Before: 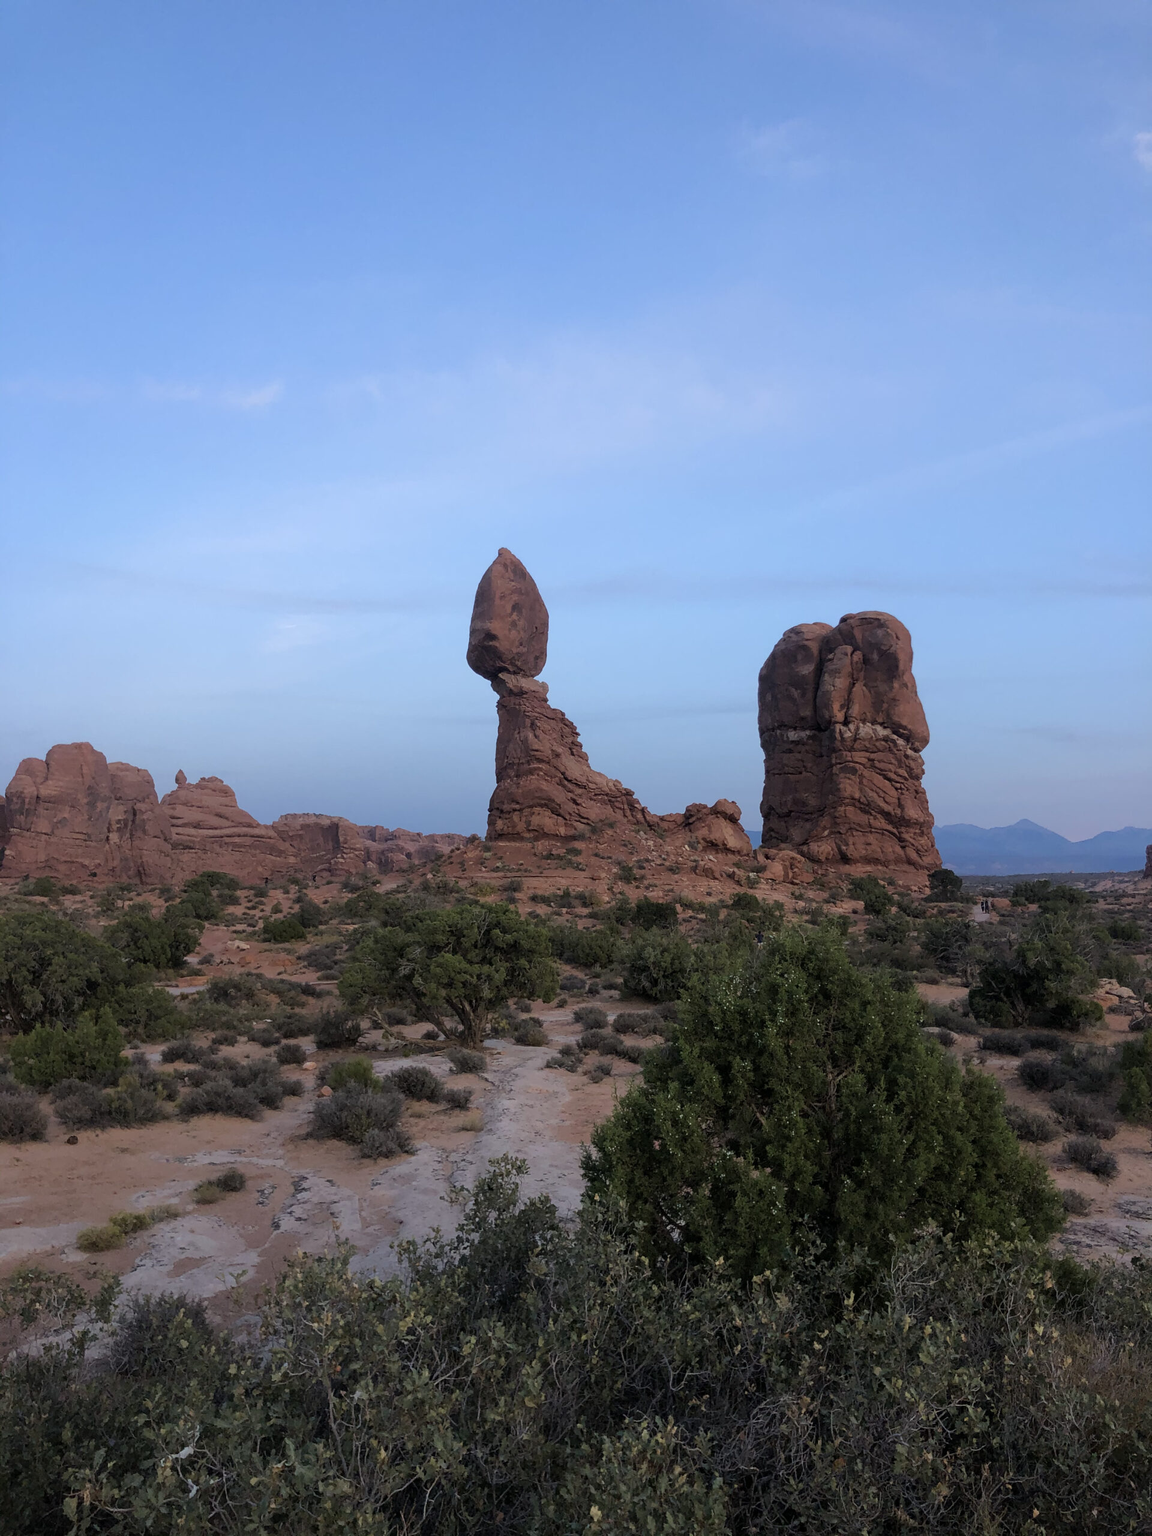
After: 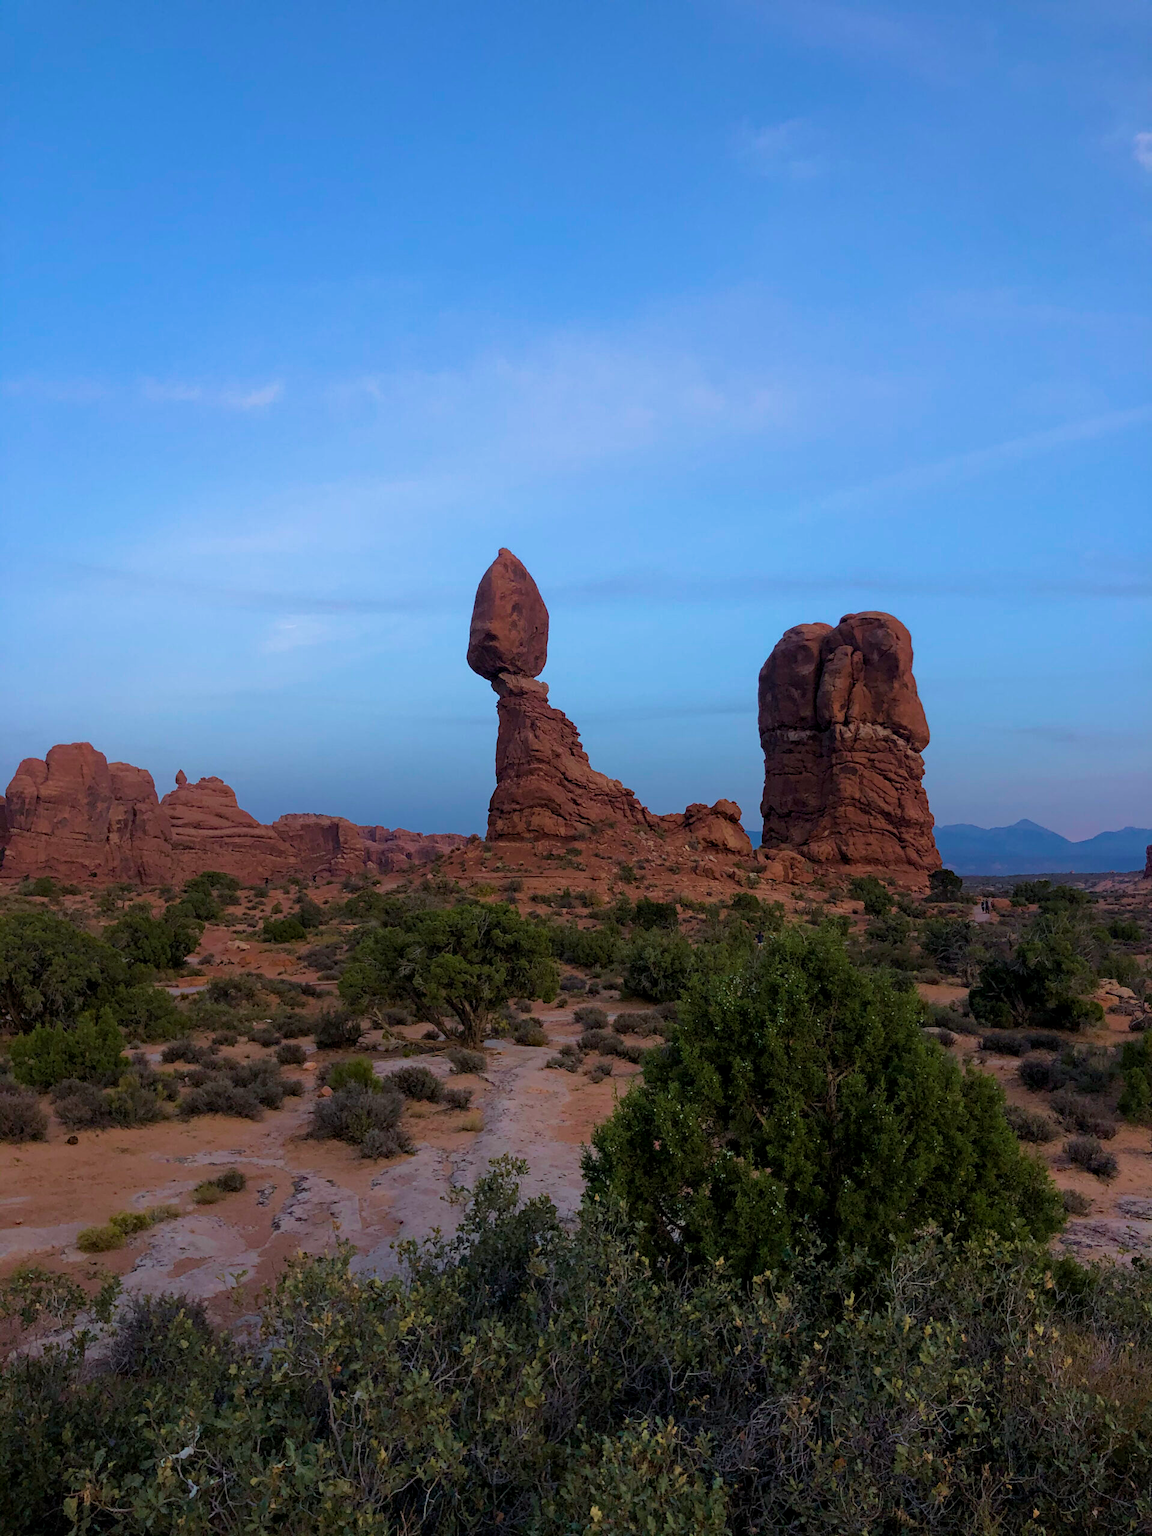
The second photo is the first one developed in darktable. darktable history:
velvia: on, module defaults
tone equalizer: -8 EV 0.24 EV, -7 EV 0.431 EV, -6 EV 0.436 EV, -5 EV 0.233 EV, -3 EV -0.267 EV, -2 EV -0.422 EV, -1 EV -0.409 EV, +0 EV -0.22 EV, smoothing diameter 24.83%, edges refinement/feathering 8.89, preserve details guided filter
color balance rgb: shadows lift › hue 84.96°, global offset › luminance -0.282%, global offset › hue 259.89°, perceptual saturation grading › global saturation 25.711%
haze removal: compatibility mode true, adaptive false
